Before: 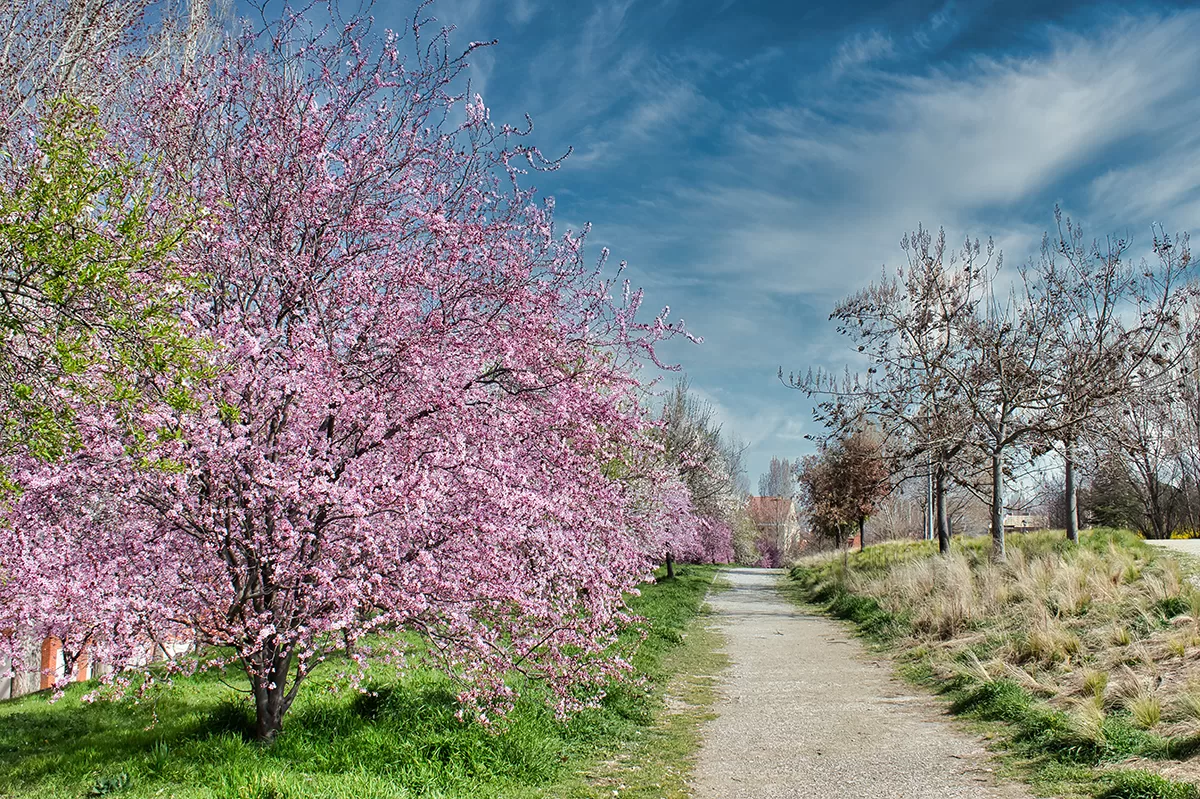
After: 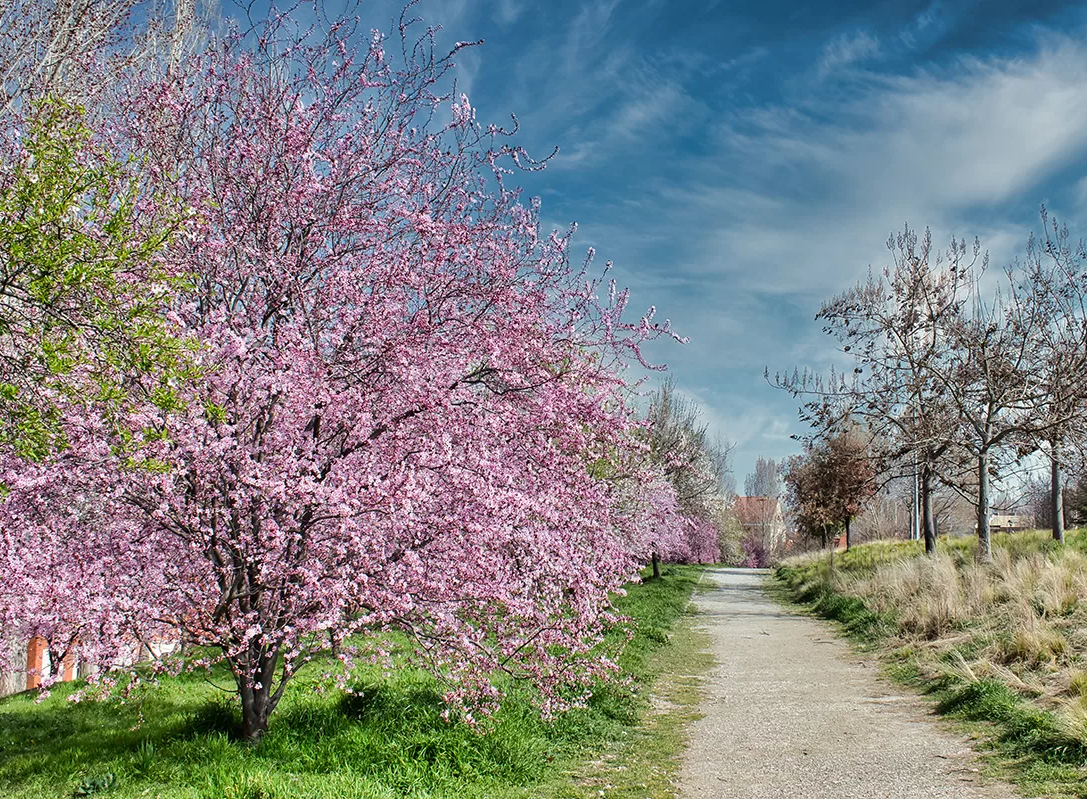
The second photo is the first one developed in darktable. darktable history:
crop and rotate: left 1.202%, right 8.158%
